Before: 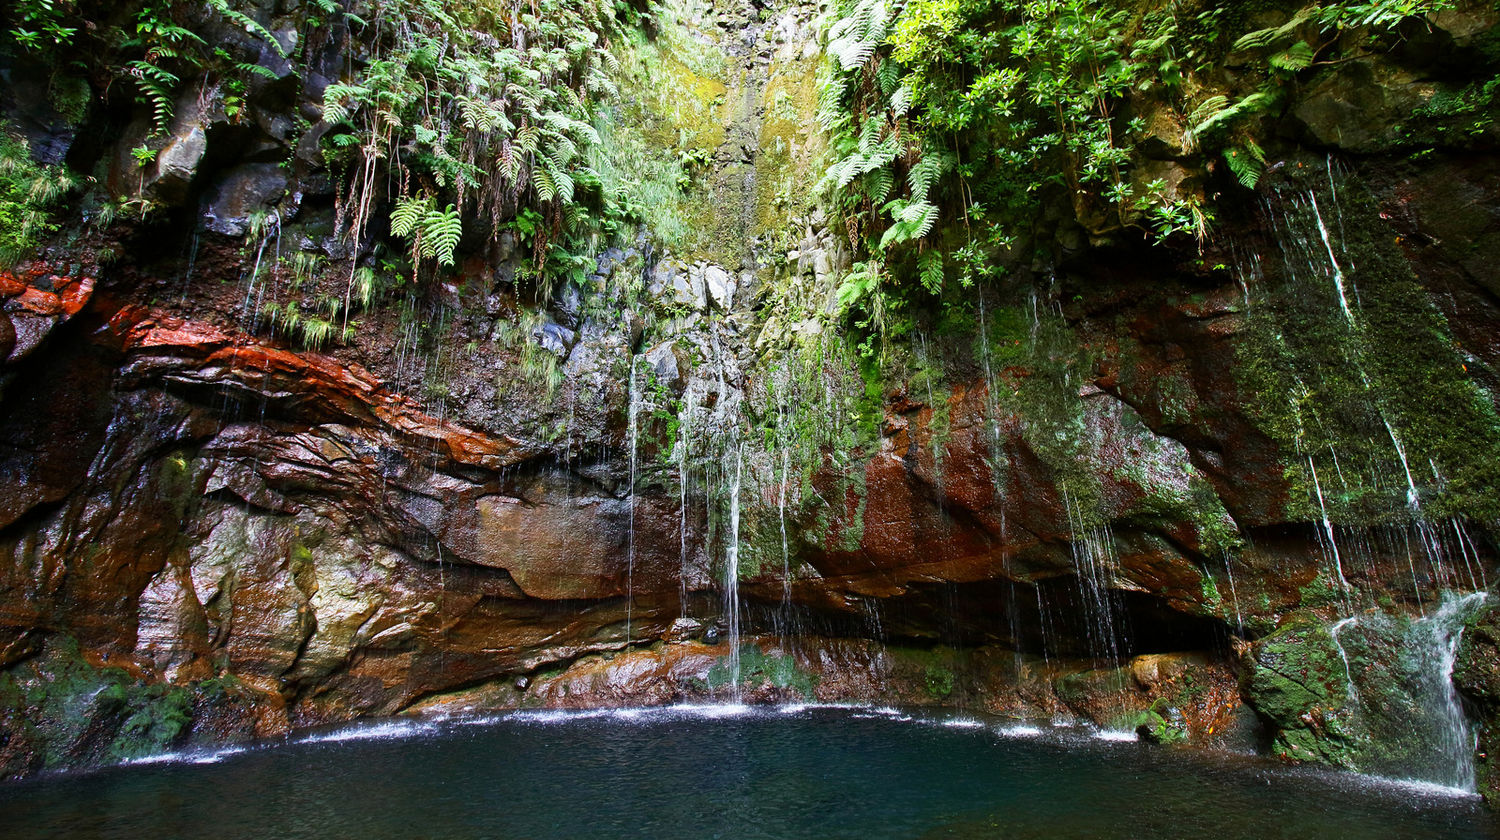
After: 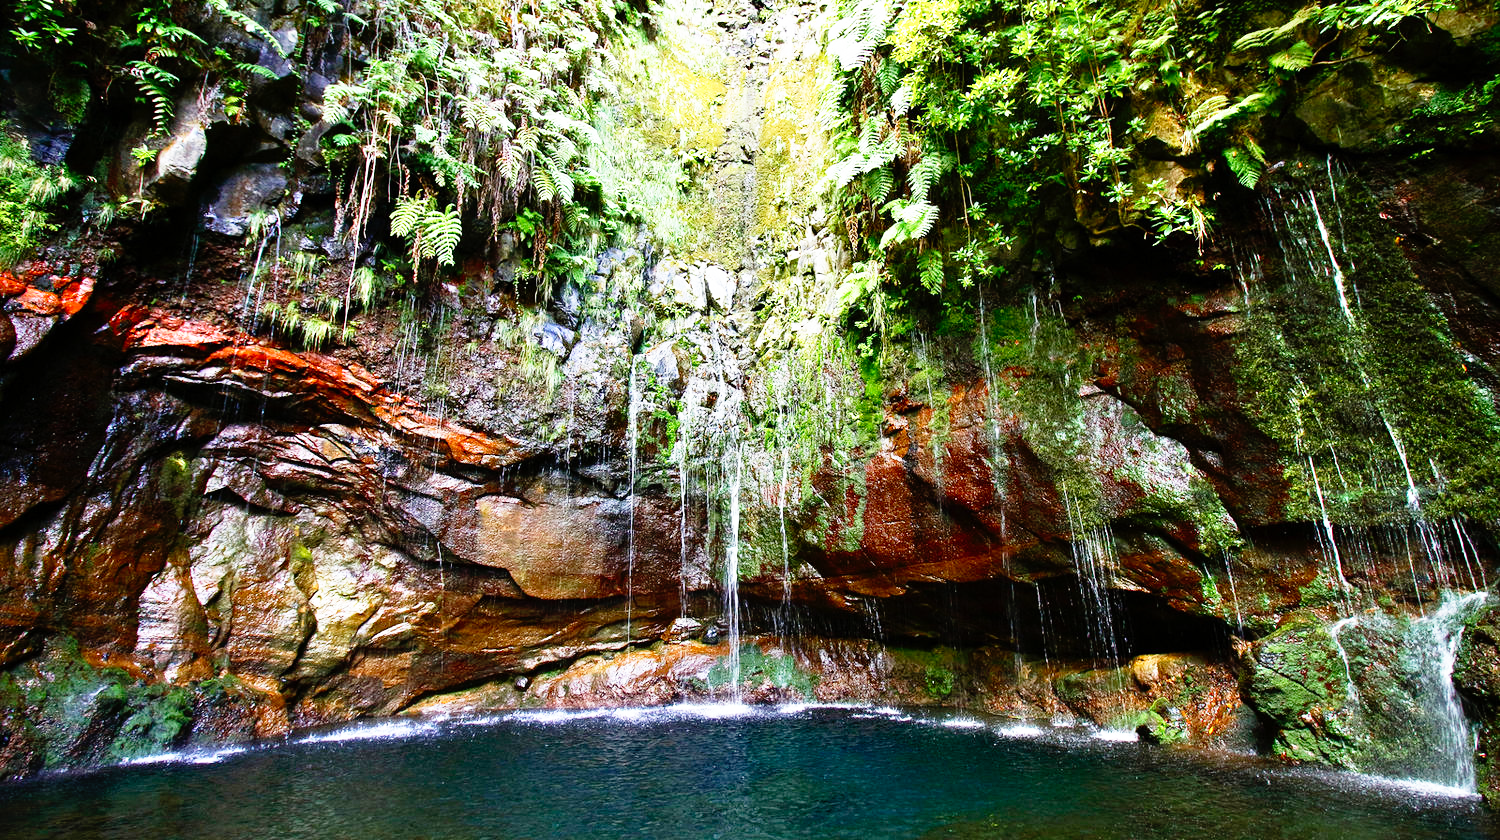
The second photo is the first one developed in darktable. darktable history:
base curve: curves: ch0 [(0, 0) (0.012, 0.01) (0.073, 0.168) (0.31, 0.711) (0.645, 0.957) (1, 1)], preserve colors none
tone equalizer: on, module defaults
